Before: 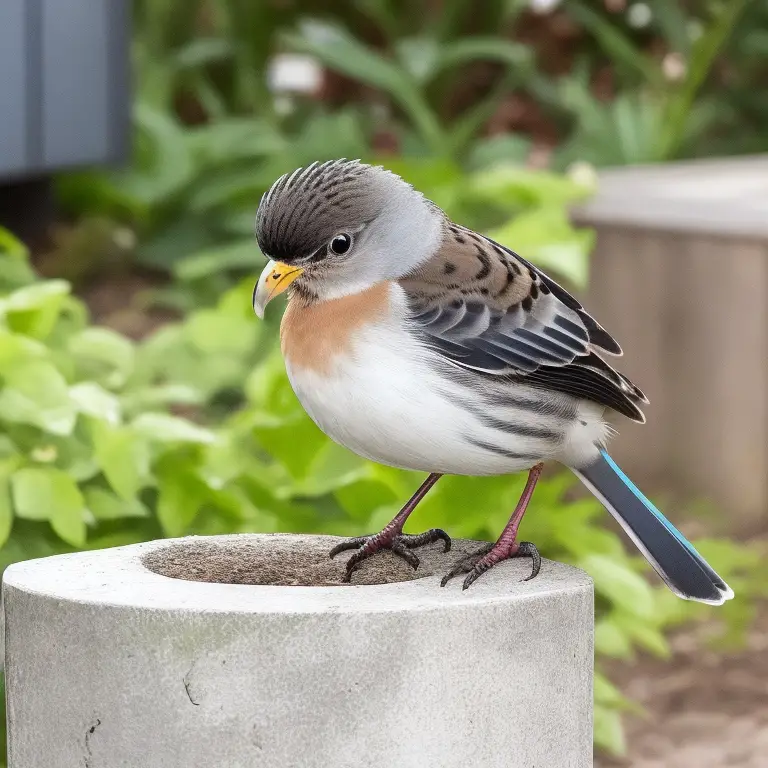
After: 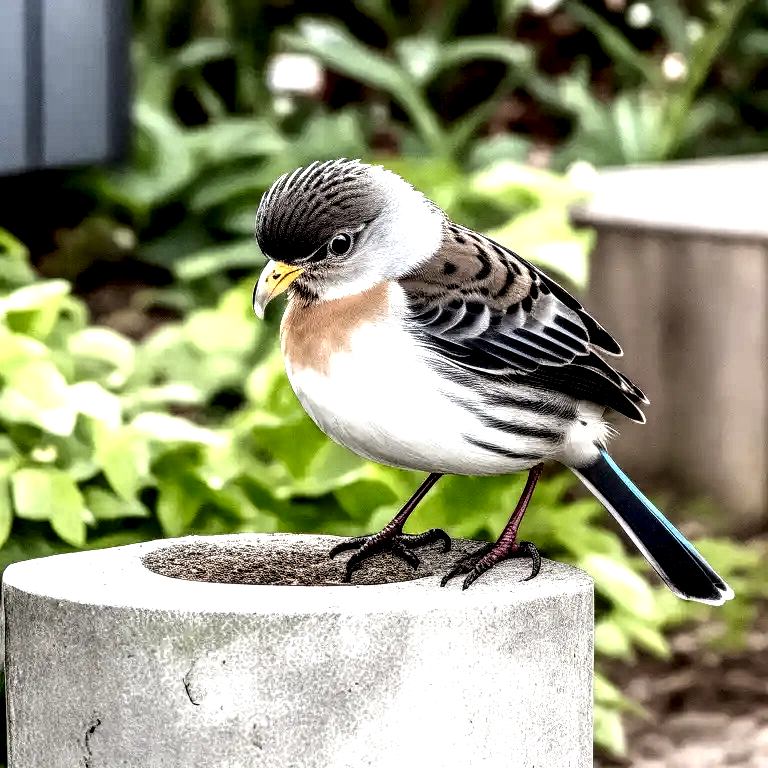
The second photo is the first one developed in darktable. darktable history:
local contrast: highlights 111%, shadows 45%, detail 291%
